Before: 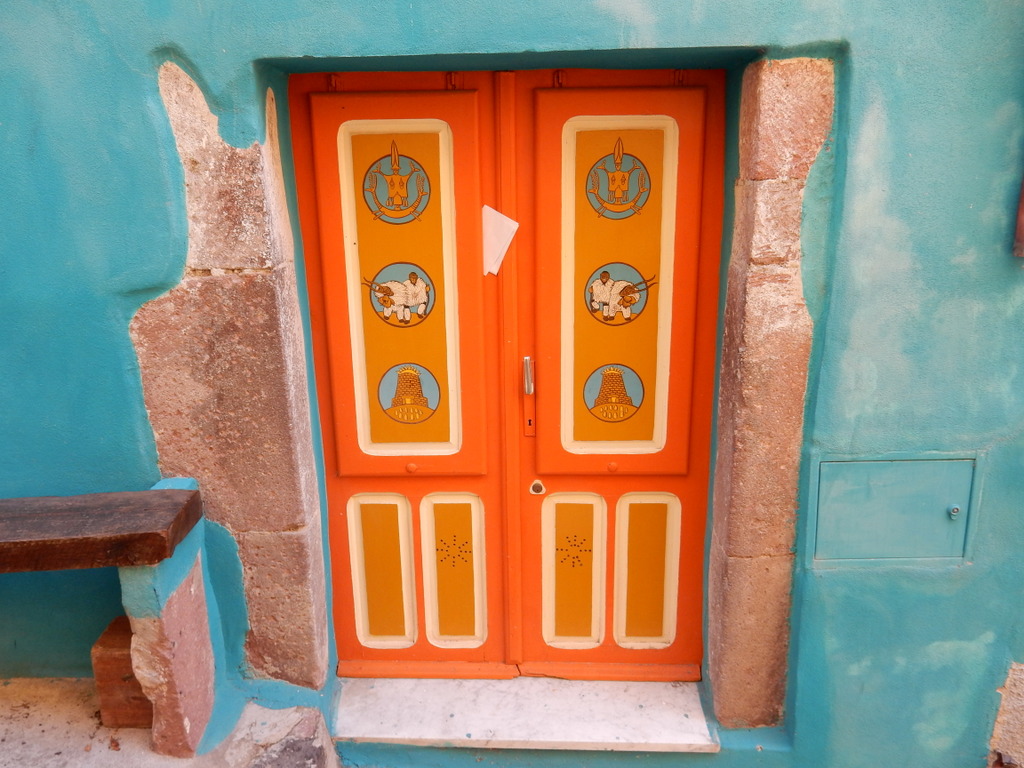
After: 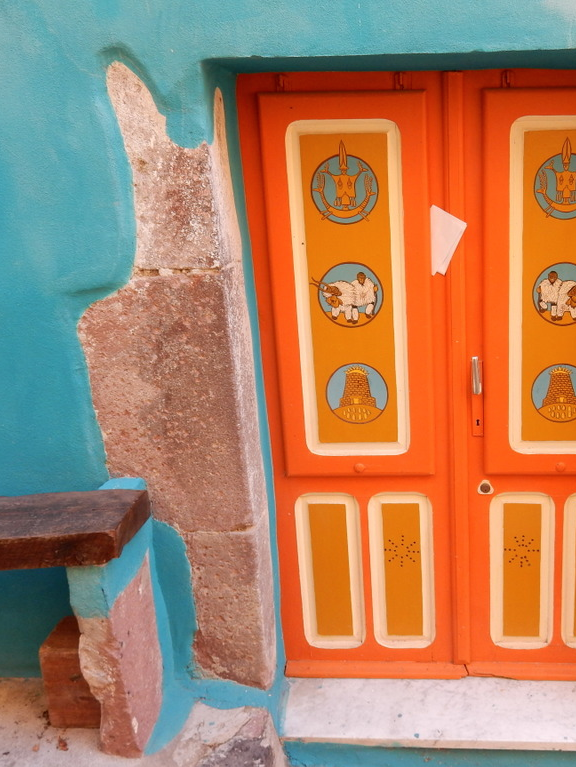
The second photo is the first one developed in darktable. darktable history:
color balance: input saturation 99%
crop: left 5.114%, right 38.589%
